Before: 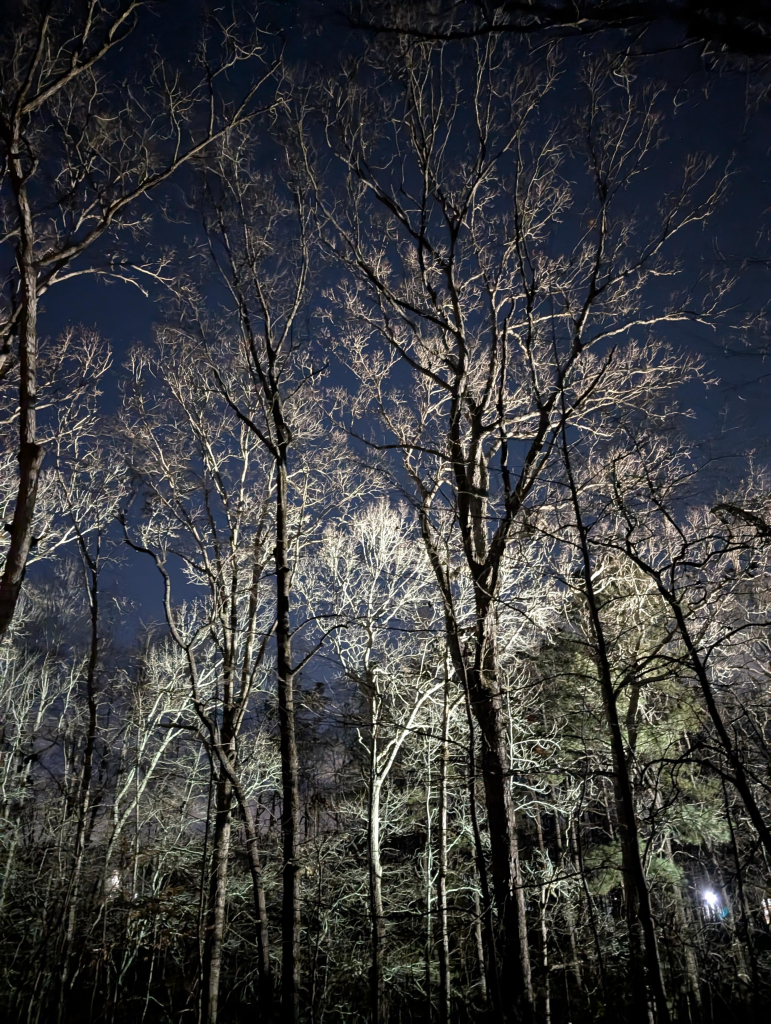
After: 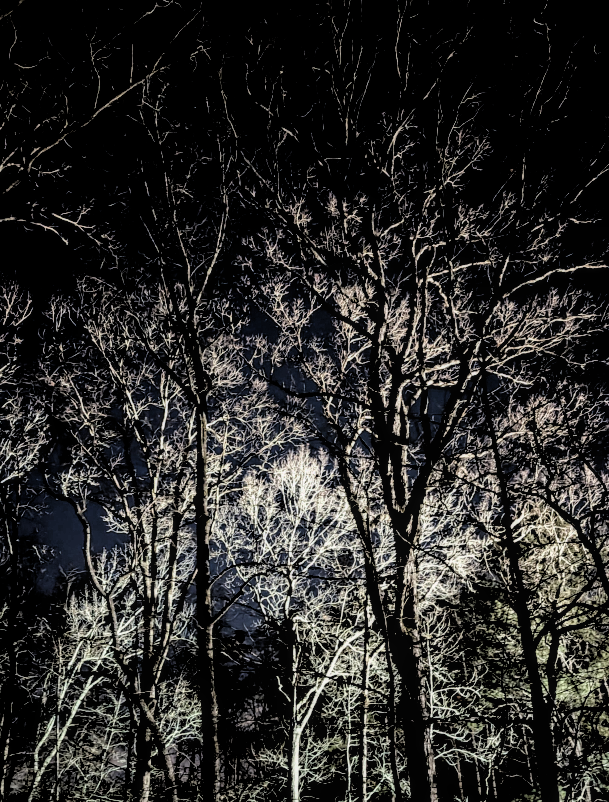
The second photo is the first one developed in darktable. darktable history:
filmic rgb: middle gray luminance 13.81%, black relative exposure -1.82 EV, white relative exposure 3.11 EV, target black luminance 0%, hardness 1.81, latitude 58.55%, contrast 1.733, highlights saturation mix 5.48%, shadows ↔ highlights balance -36.99%, enable highlight reconstruction true
local contrast: on, module defaults
crop and rotate: left 10.504%, top 5.087%, right 10.499%, bottom 16.535%
